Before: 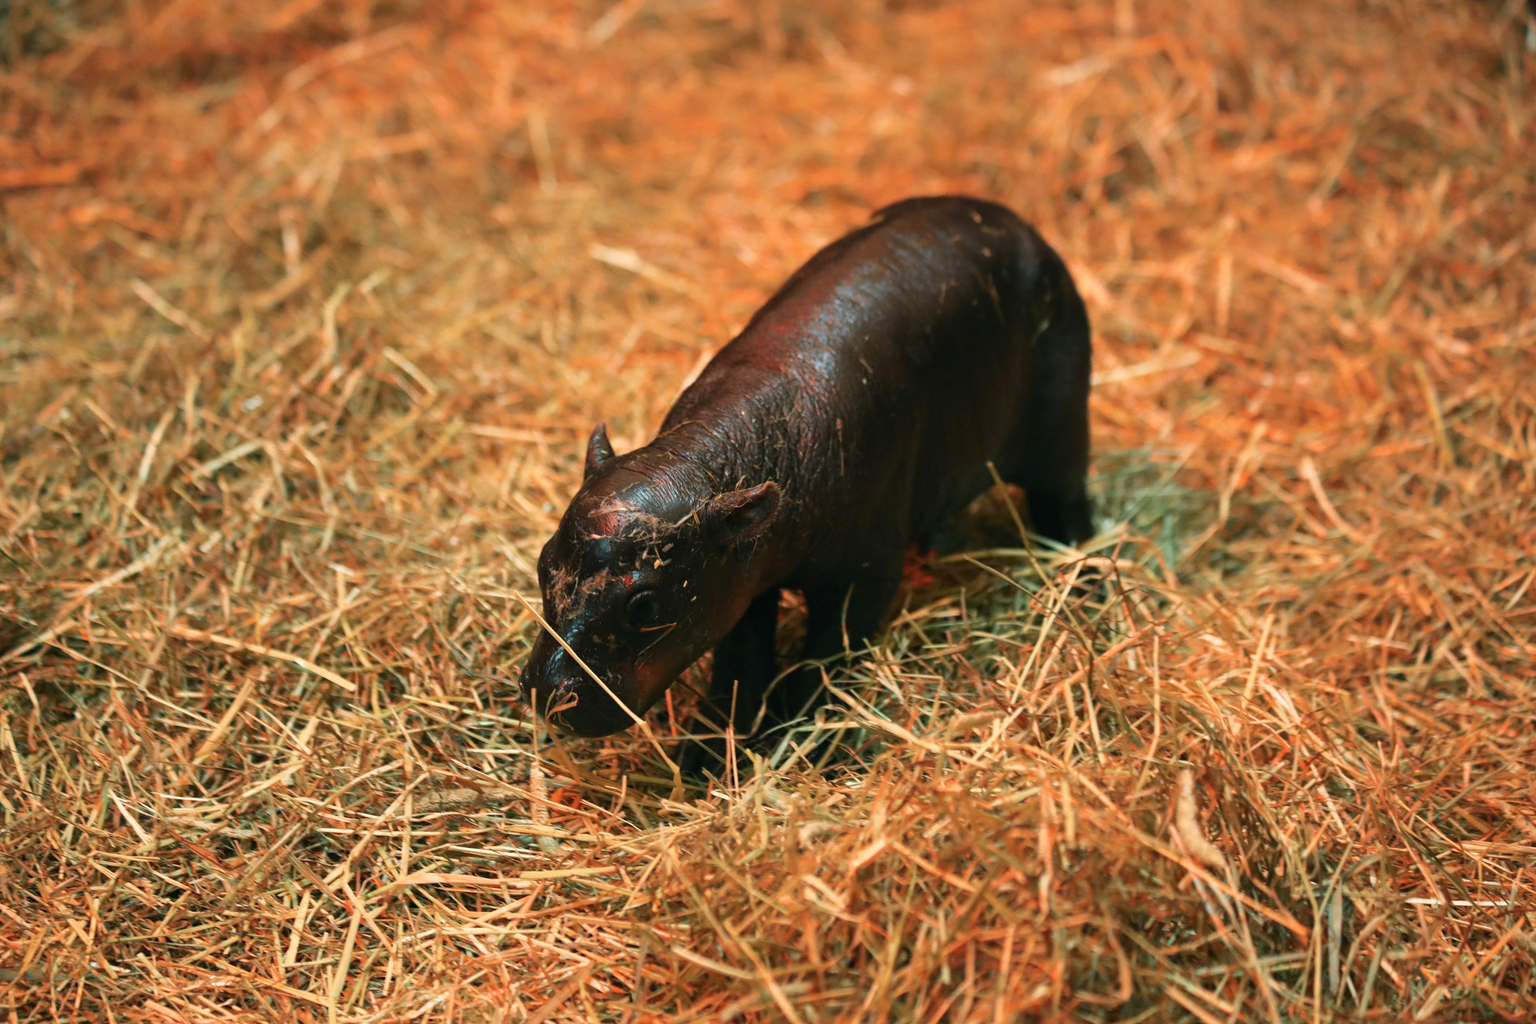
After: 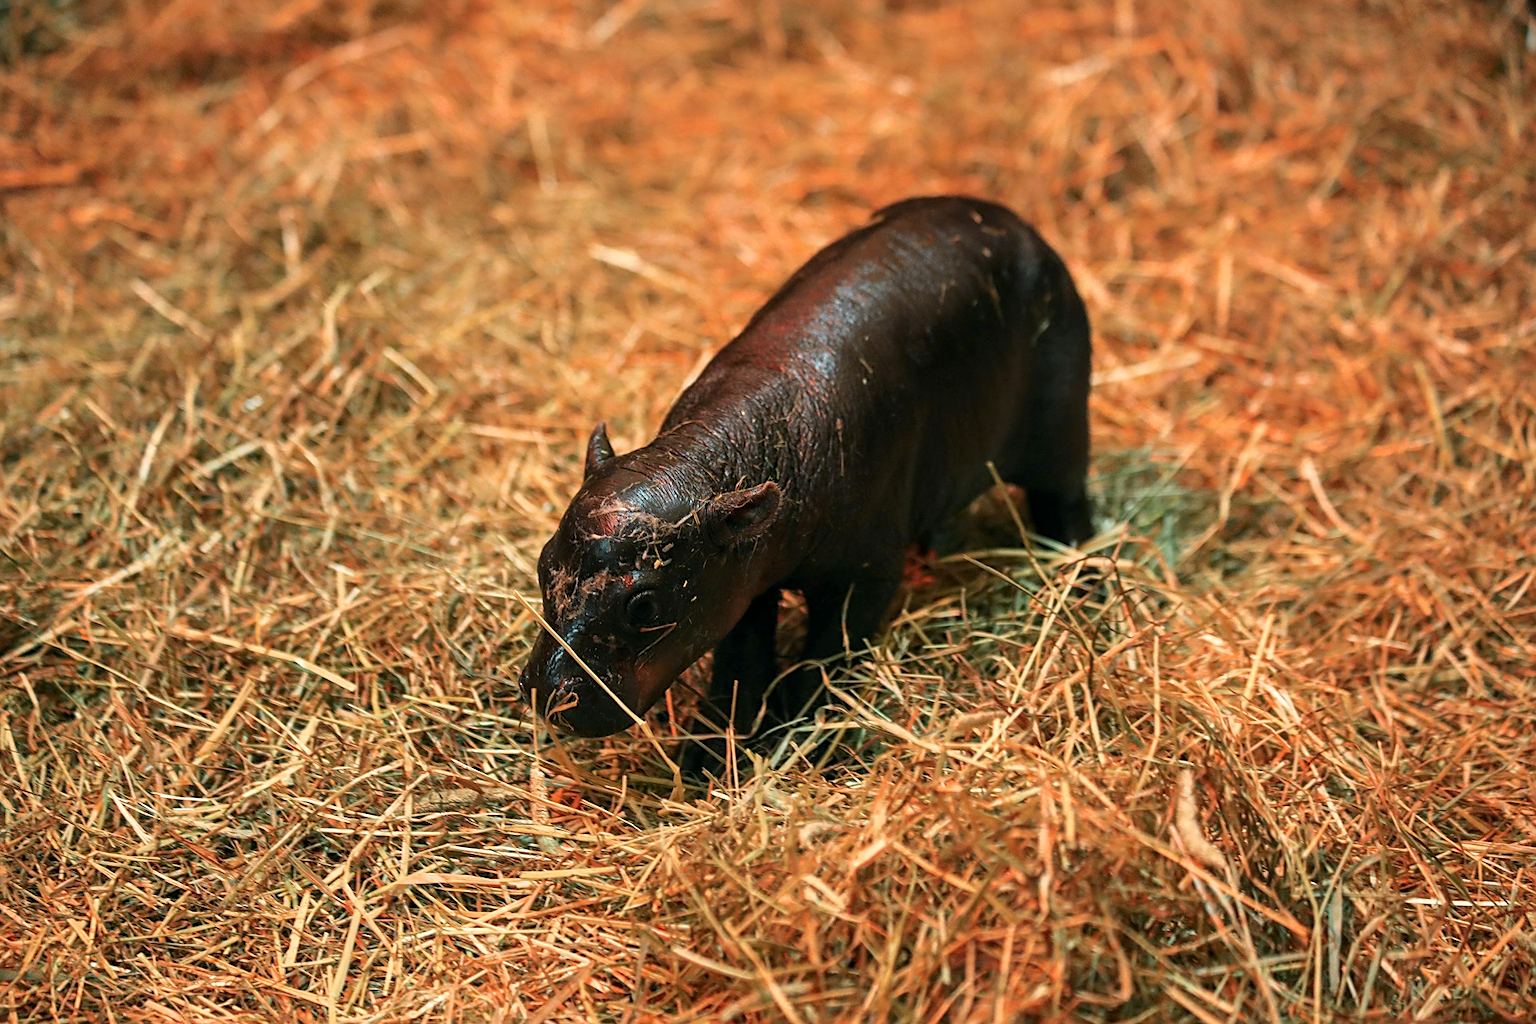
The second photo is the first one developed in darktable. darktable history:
sharpen: amount 0.587
local contrast: on, module defaults
